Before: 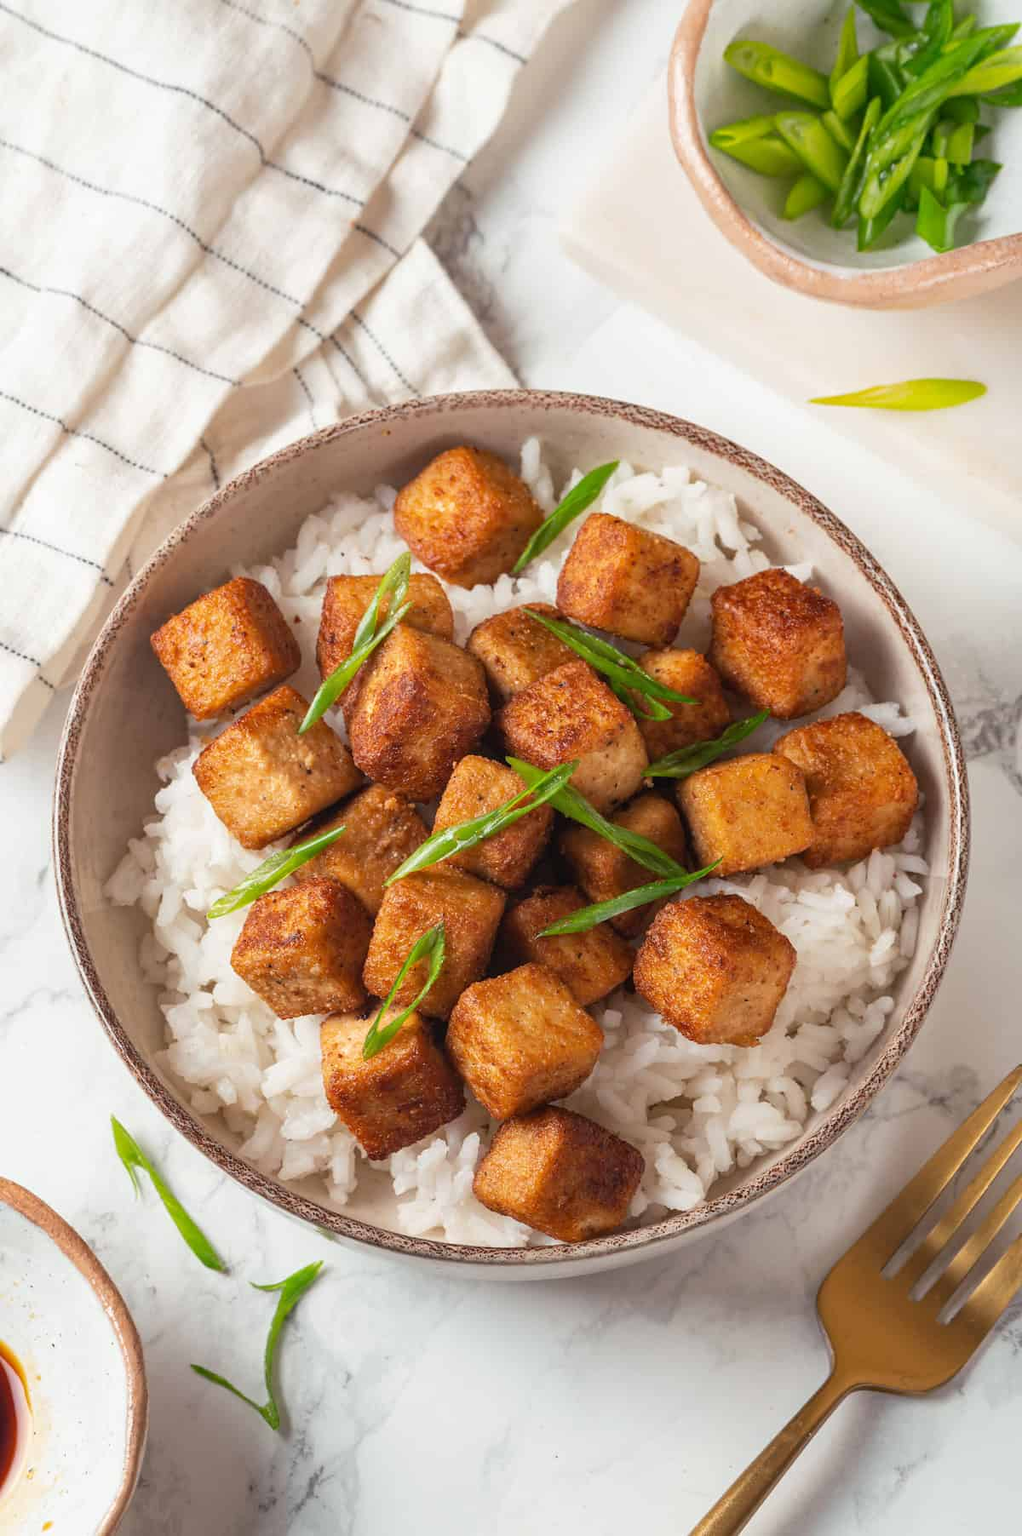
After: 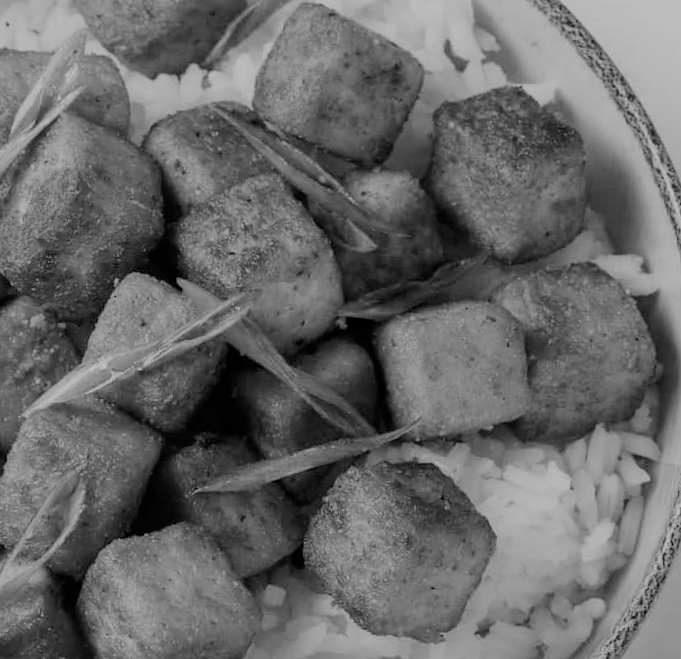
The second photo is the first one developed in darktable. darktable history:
color balance rgb: perceptual saturation grading › global saturation 34.05%, global vibrance 5.56%
exposure: compensate highlight preservation false
monochrome: a -92.57, b 58.91
crop: left 36.607%, top 34.735%, right 13.146%, bottom 30.611%
rotate and perspective: rotation 5.12°, automatic cropping off
filmic rgb: black relative exposure -9.22 EV, white relative exposure 6.77 EV, hardness 3.07, contrast 1.05
